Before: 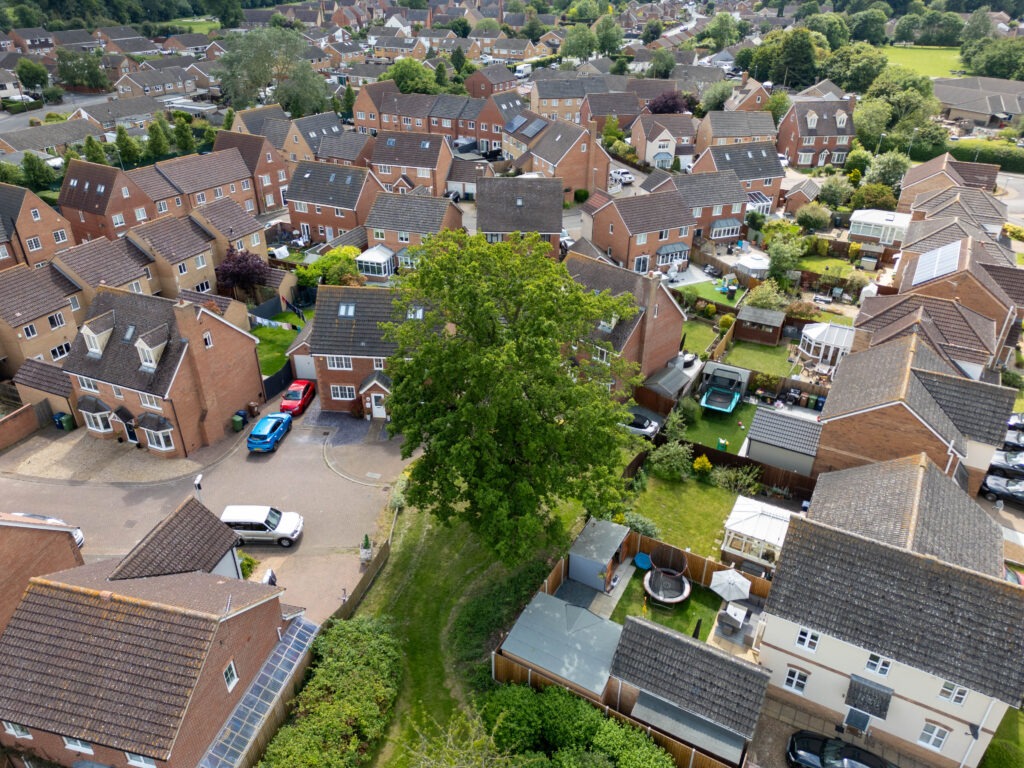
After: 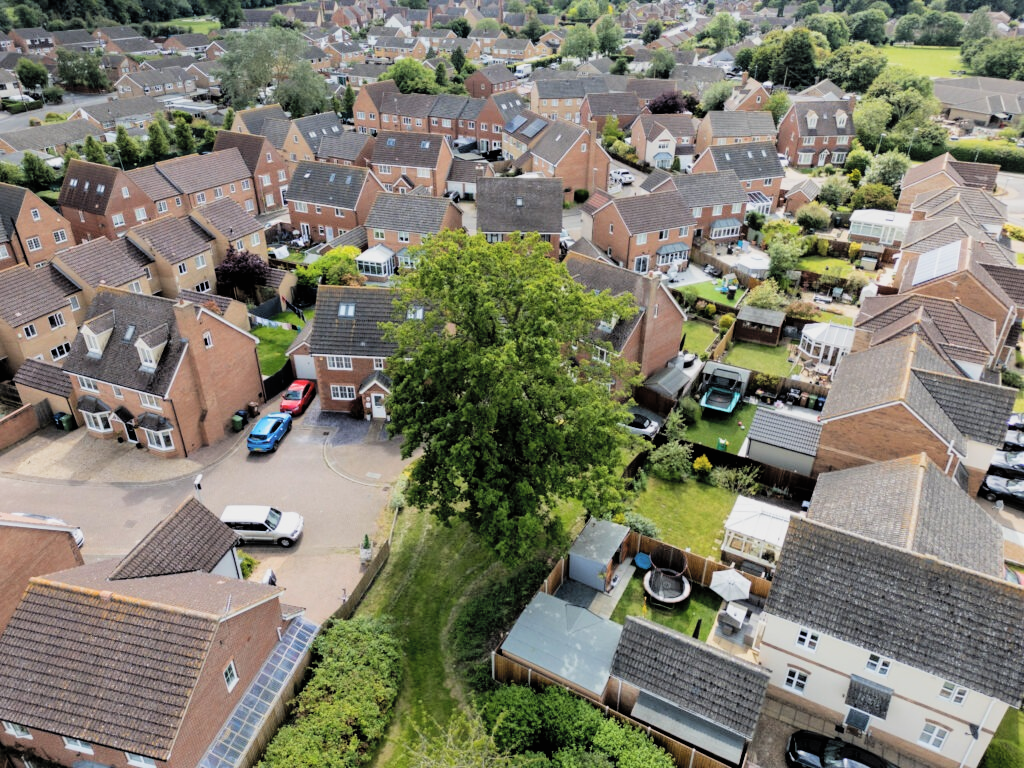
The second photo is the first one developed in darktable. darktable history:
contrast brightness saturation: brightness 0.13
filmic rgb: black relative exposure -5 EV, white relative exposure 3.5 EV, hardness 3.19, contrast 1.2, highlights saturation mix -50%
